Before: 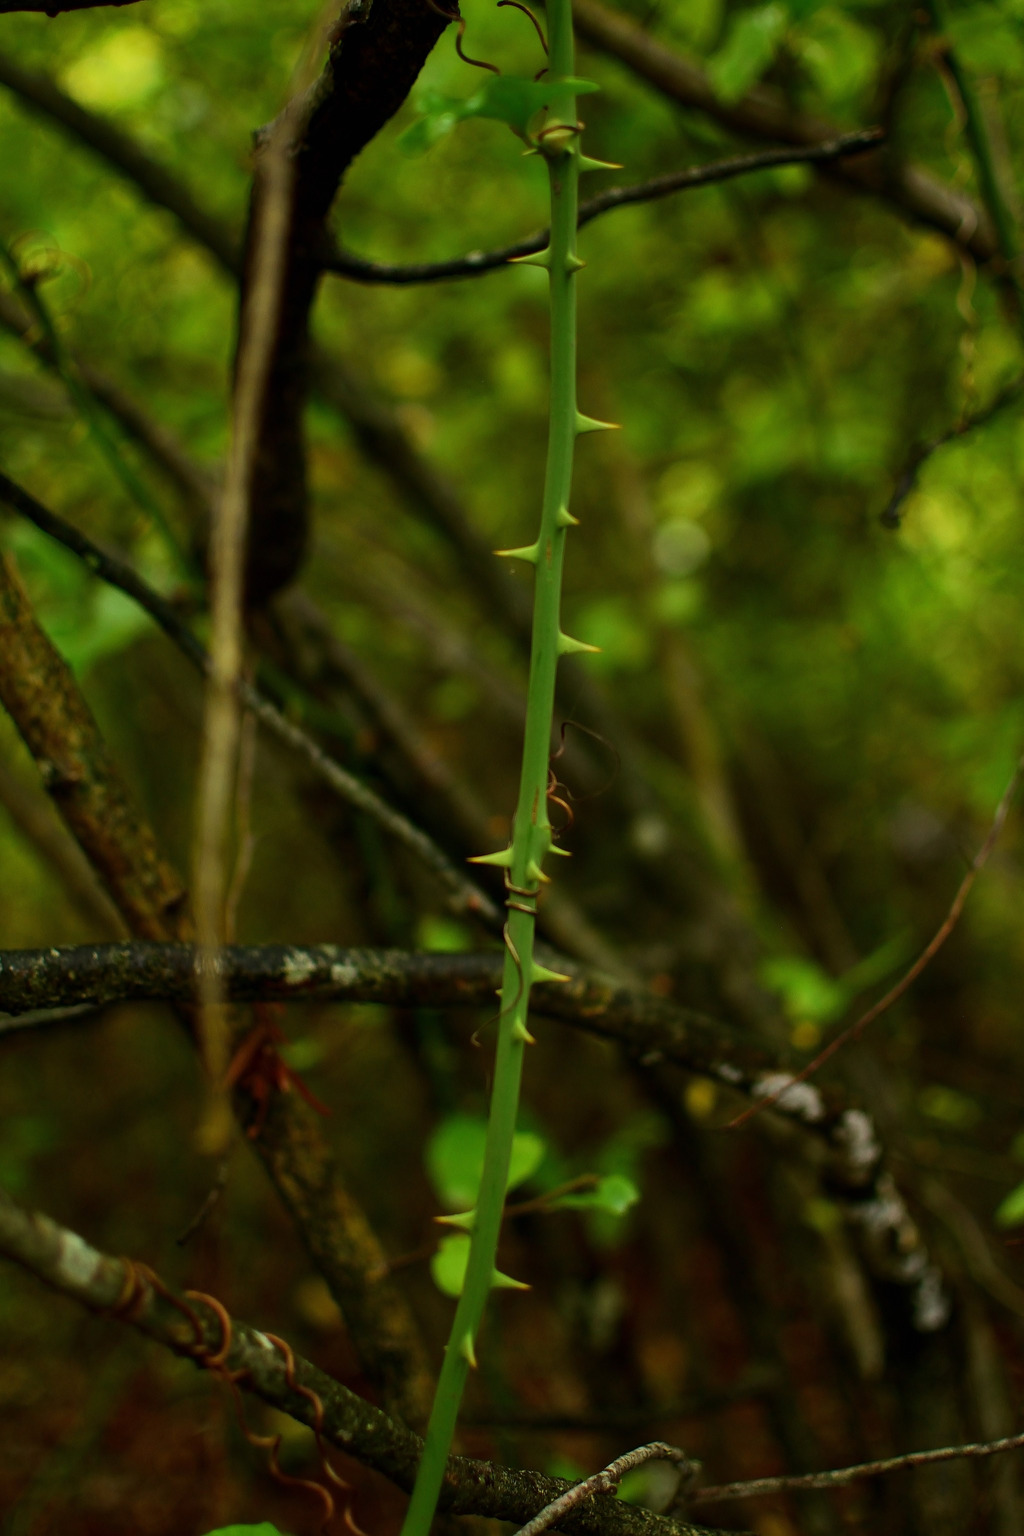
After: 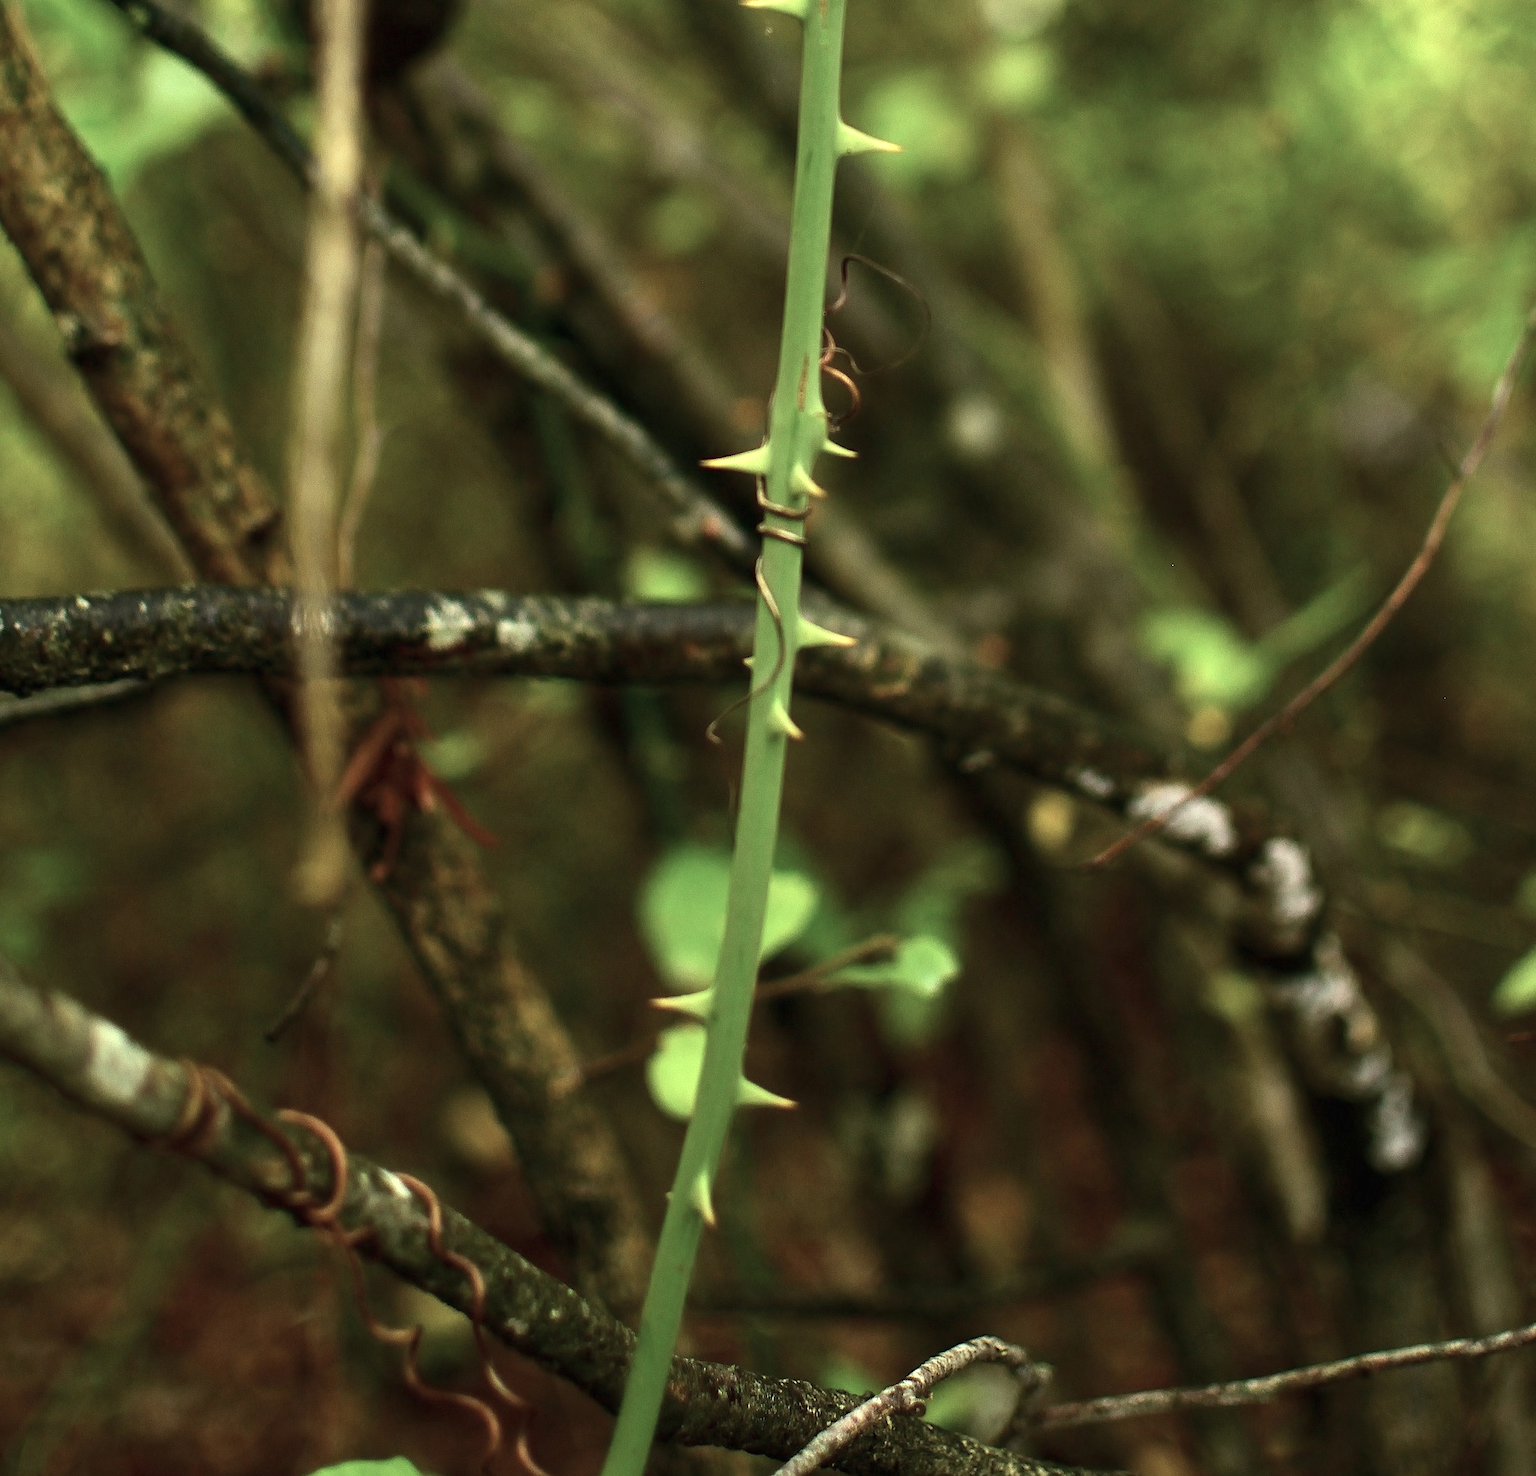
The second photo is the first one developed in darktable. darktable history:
exposure: black level correction 0, exposure 1.388 EV, compensate highlight preservation false
crop and rotate: top 35.891%
contrast brightness saturation: contrast 0.1, saturation -0.361
